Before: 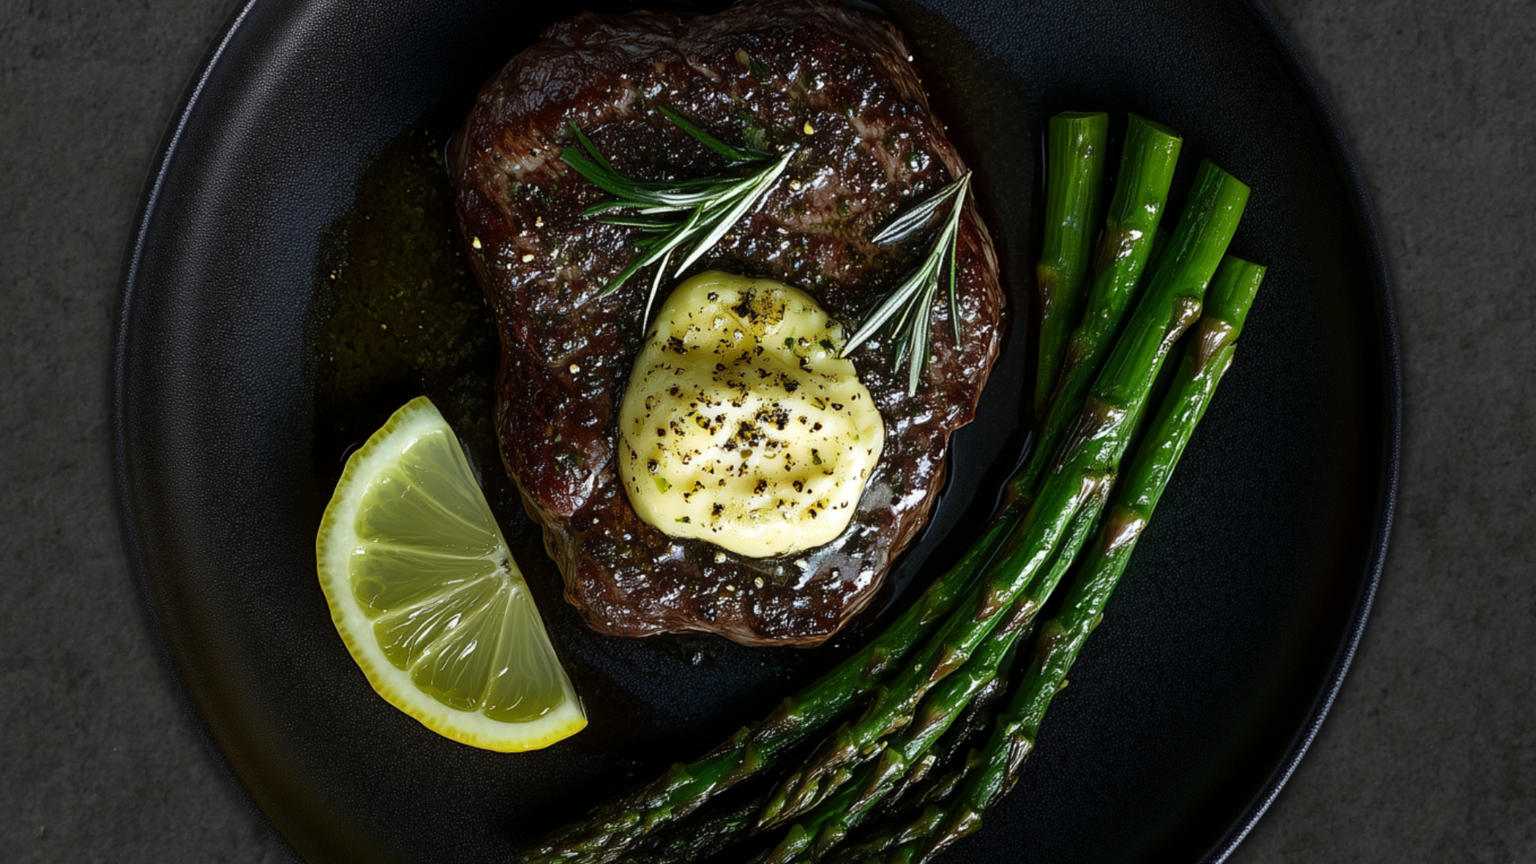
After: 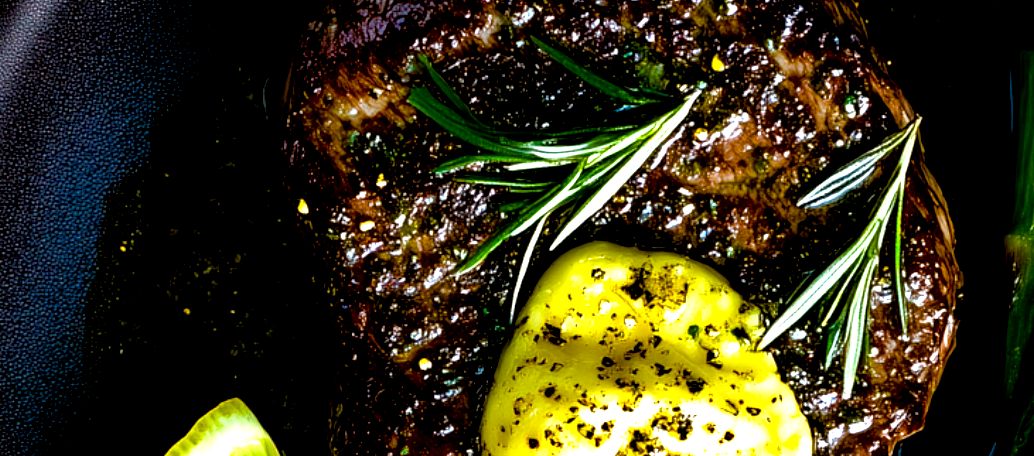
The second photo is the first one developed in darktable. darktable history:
exposure: black level correction 0.012, exposure 0.7 EV, compensate exposure bias true, compensate highlight preservation false
crop: left 15.306%, top 9.065%, right 30.789%, bottom 48.638%
tone equalizer: on, module defaults
color balance rgb: linear chroma grading › global chroma 25%, perceptual saturation grading › global saturation 45%, perceptual saturation grading › highlights -50%, perceptual saturation grading › shadows 30%, perceptual brilliance grading › global brilliance 18%, global vibrance 40%
